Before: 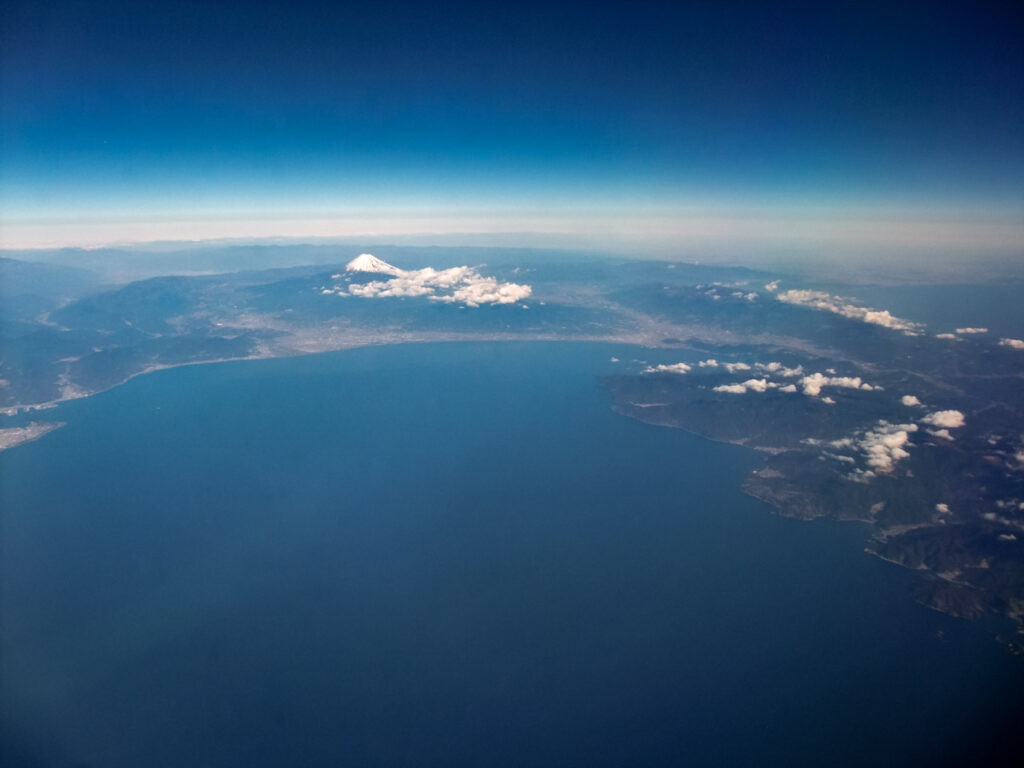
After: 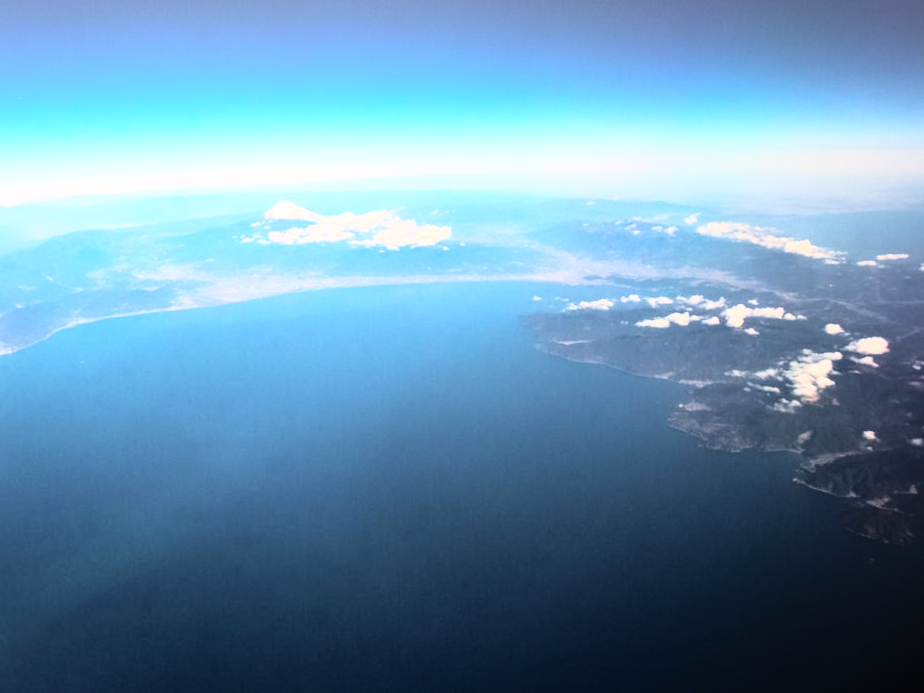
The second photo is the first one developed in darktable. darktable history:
rgb curve: curves: ch0 [(0, 0) (0.21, 0.15) (0.24, 0.21) (0.5, 0.75) (0.75, 0.96) (0.89, 0.99) (1, 1)]; ch1 [(0, 0.02) (0.21, 0.13) (0.25, 0.2) (0.5, 0.67) (0.75, 0.9) (0.89, 0.97) (1, 1)]; ch2 [(0, 0.02) (0.21, 0.13) (0.25, 0.2) (0.5, 0.67) (0.75, 0.9) (0.89, 0.97) (1, 1)], compensate middle gray true
bloom: size 38%, threshold 95%, strength 30%
crop and rotate: angle 1.96°, left 5.673%, top 5.673%
